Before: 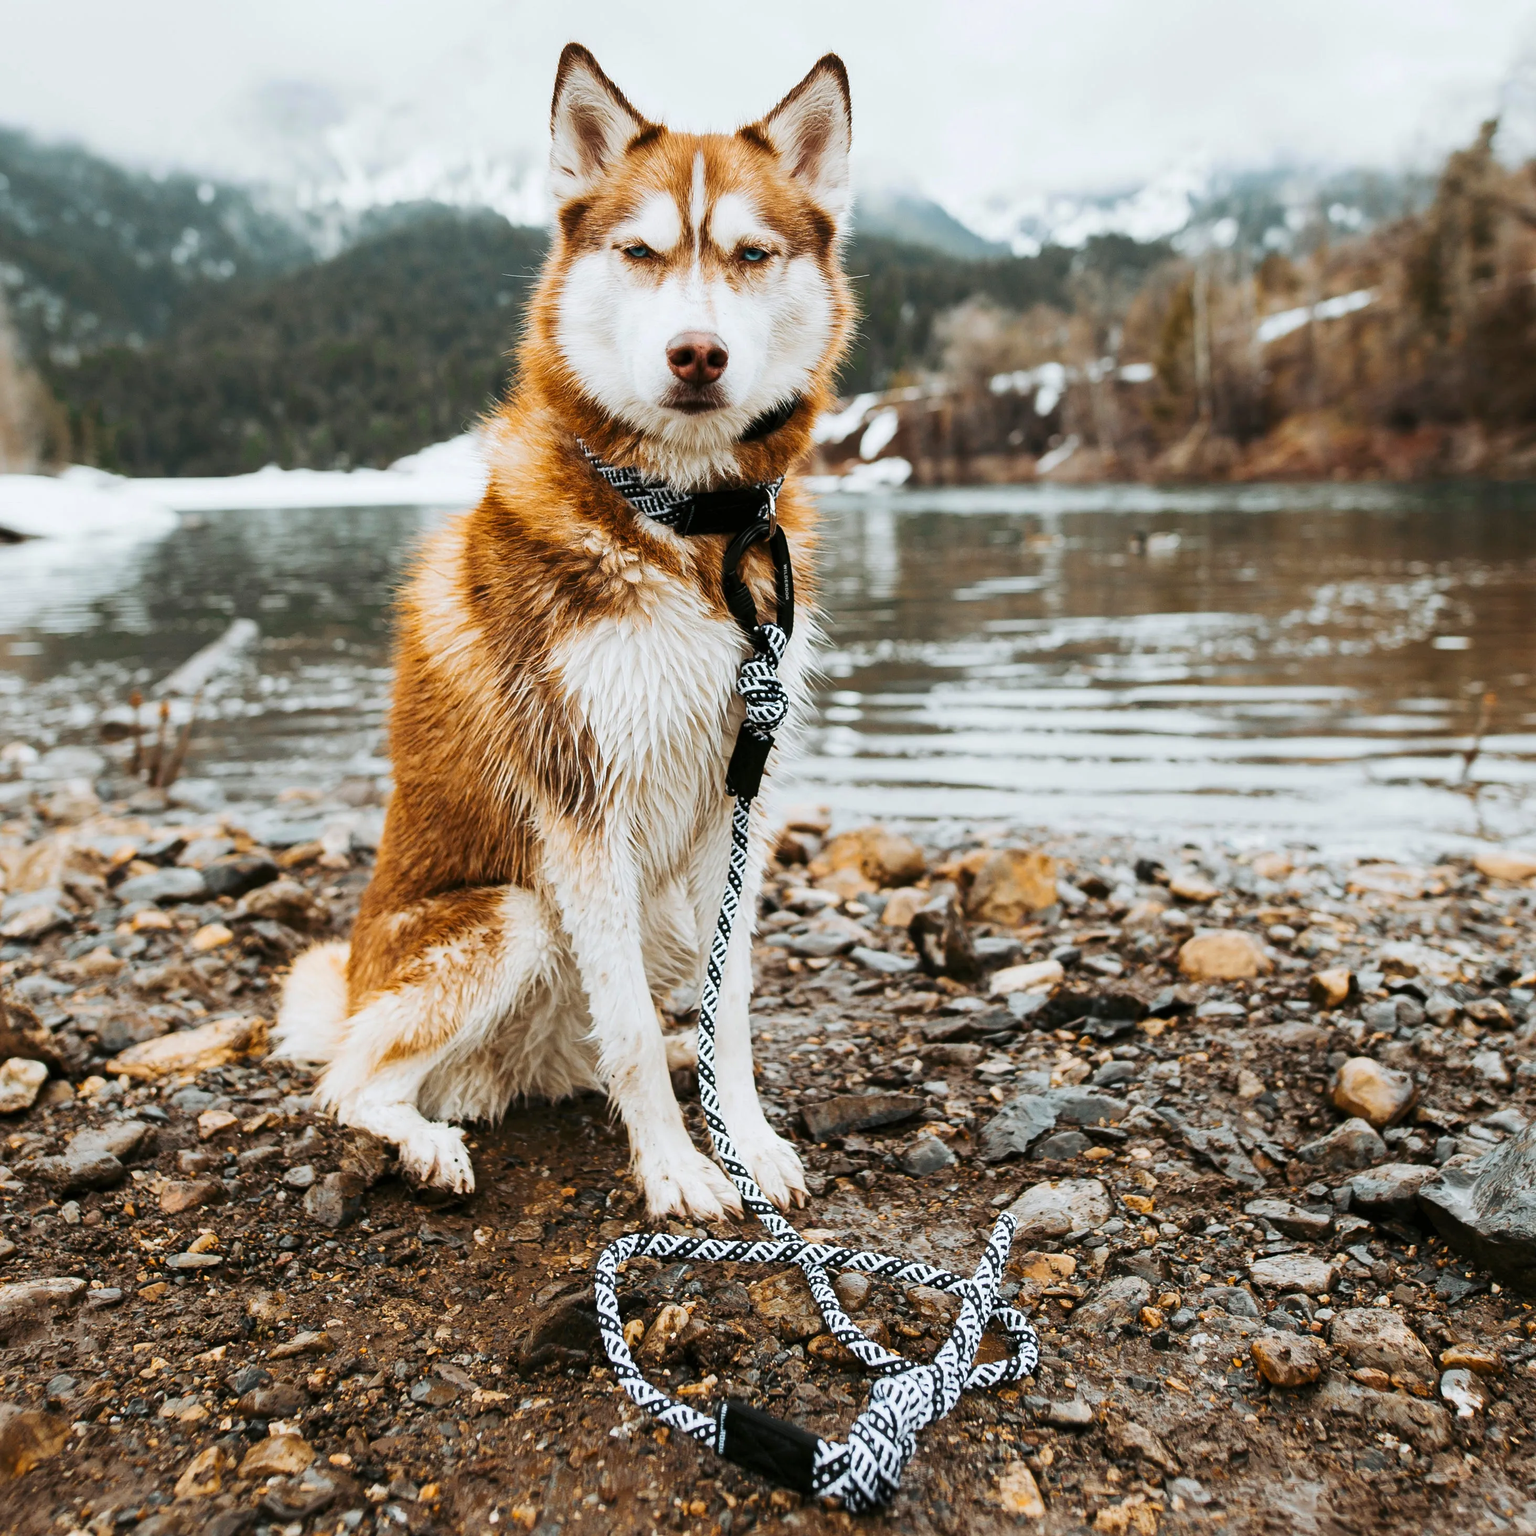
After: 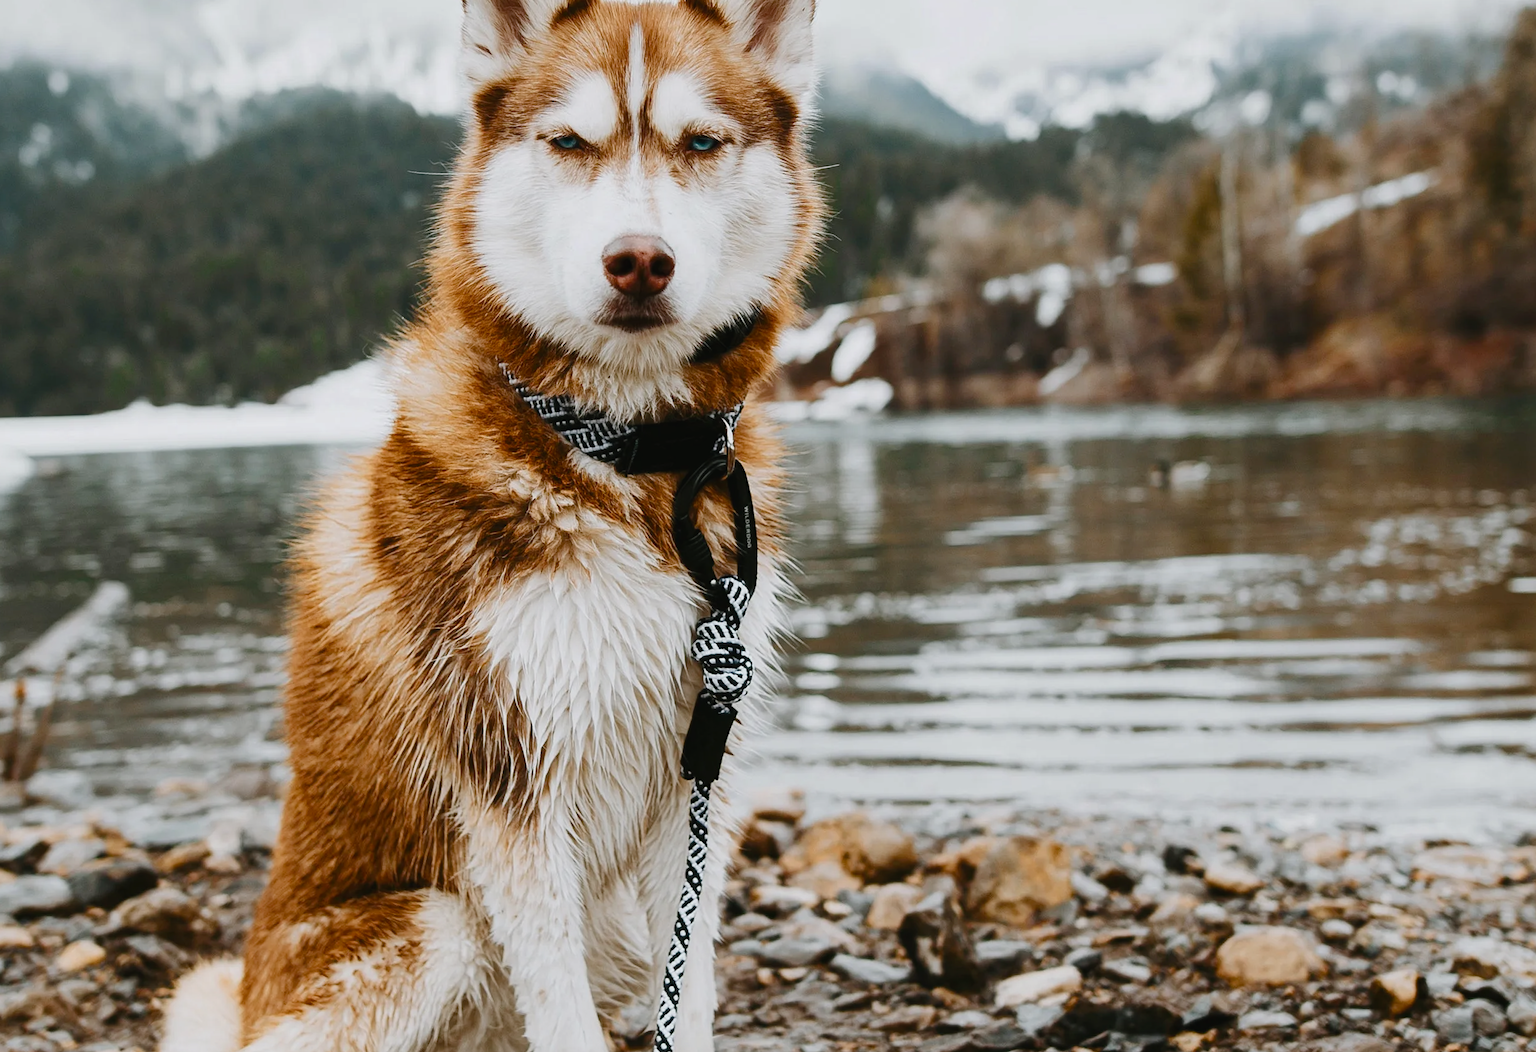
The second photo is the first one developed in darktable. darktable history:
color balance rgb: shadows lift › luminance -10%, shadows lift › chroma 1%, shadows lift › hue 113°, power › luminance -15%, highlights gain › chroma 0.2%, highlights gain › hue 333°, global offset › luminance 0.5%, perceptual saturation grading › global saturation 20%, perceptual saturation grading › highlights -50%, perceptual saturation grading › shadows 25%, contrast -10%
crop and rotate: left 9.345%, top 7.22%, right 4.982%, bottom 32.331%
rotate and perspective: rotation -1°, crop left 0.011, crop right 0.989, crop top 0.025, crop bottom 0.975
